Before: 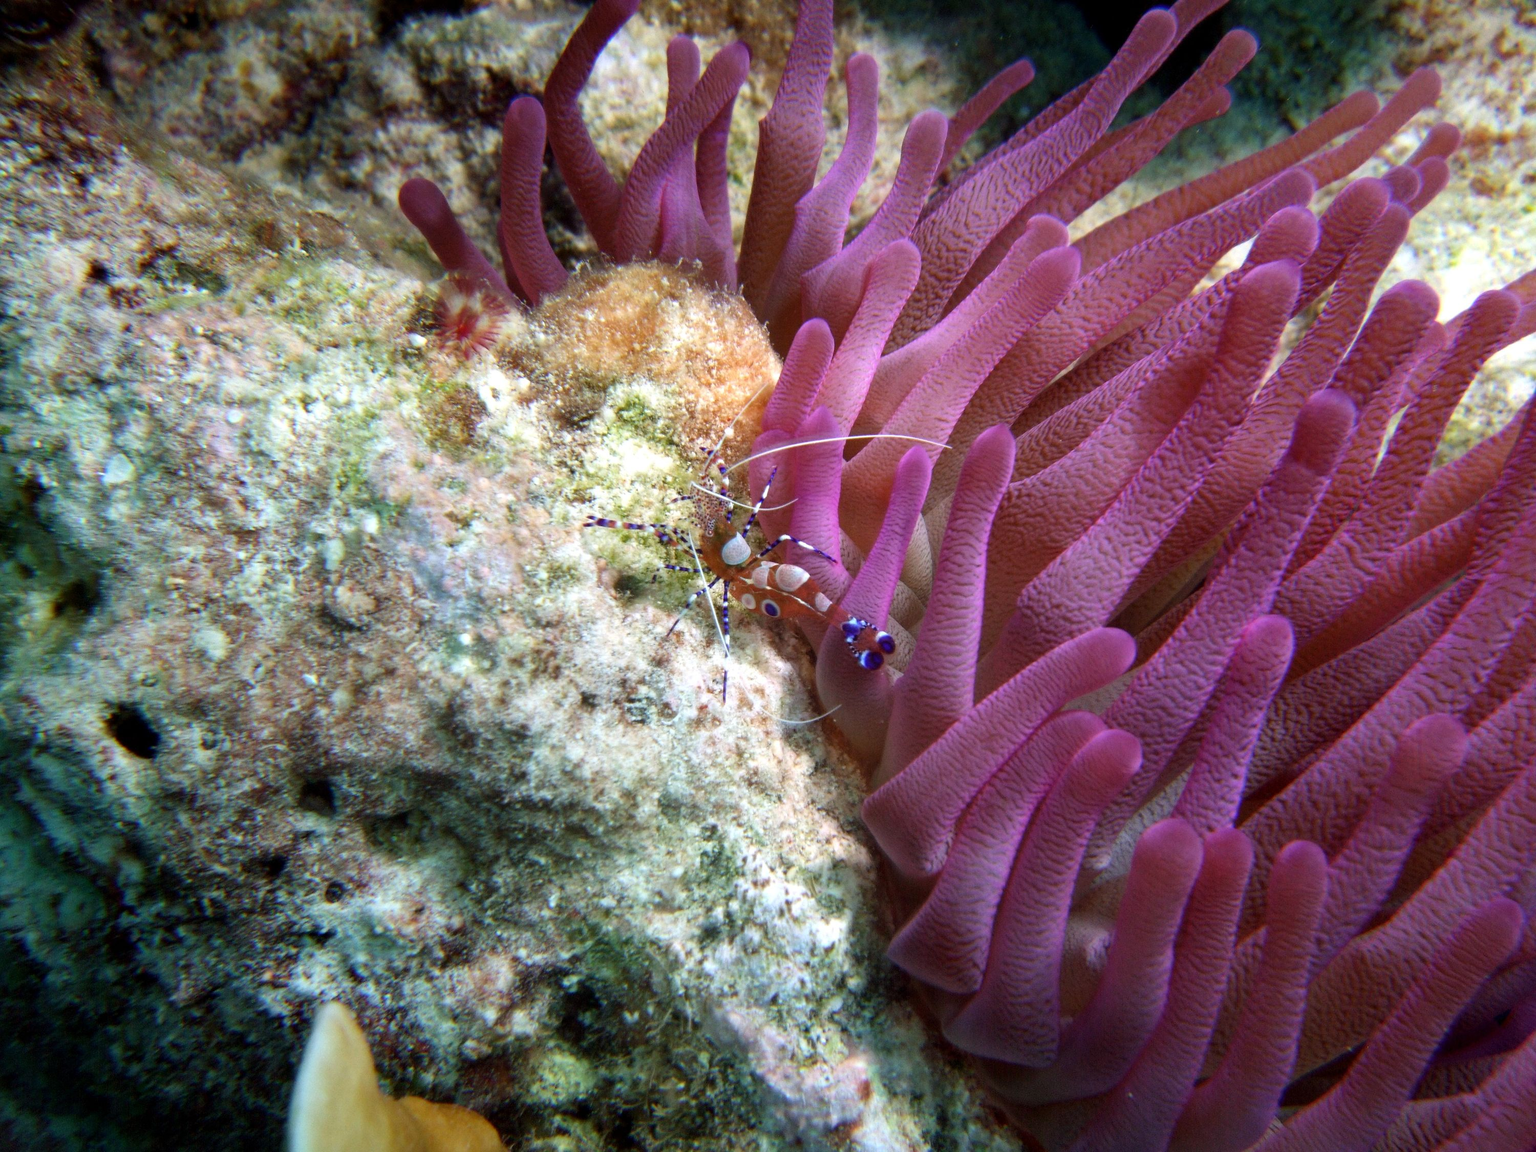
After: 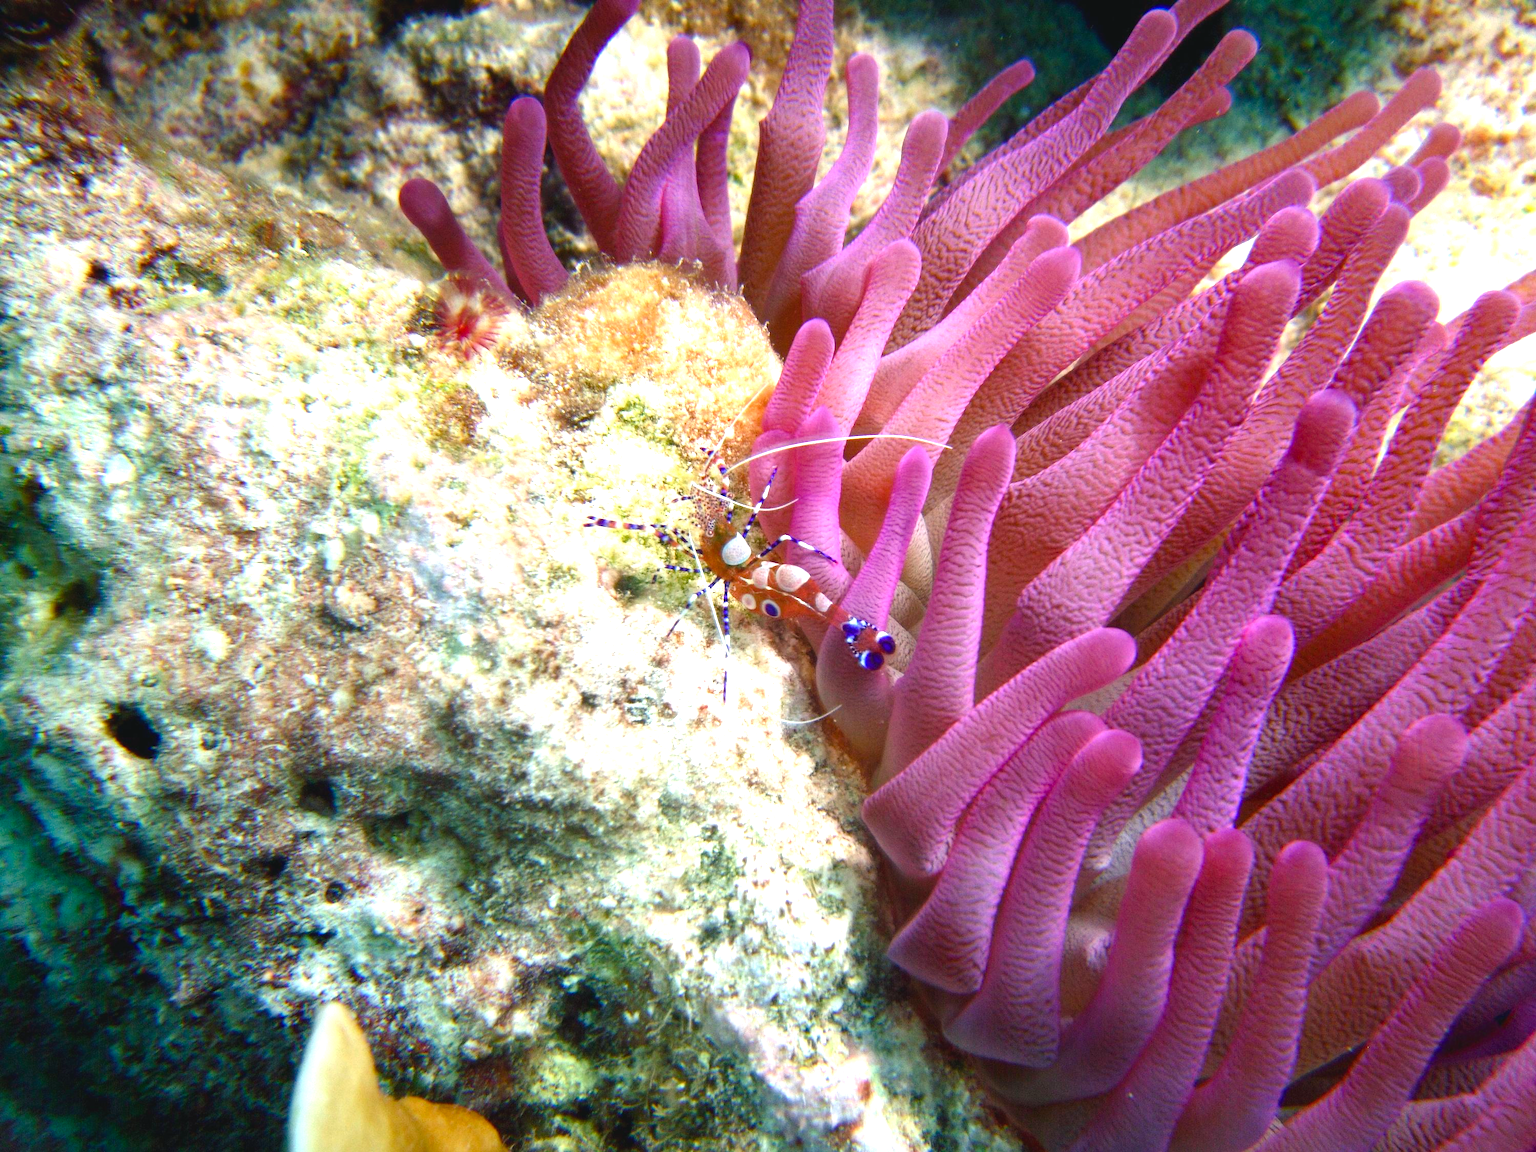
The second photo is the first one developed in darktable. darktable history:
color balance rgb: shadows lift › chroma 2%, shadows lift › hue 219.6°, power › hue 313.2°, highlights gain › chroma 3%, highlights gain › hue 75.6°, global offset › luminance 0.5%, perceptual saturation grading › global saturation 15.33%, perceptual saturation grading › highlights -19.33%, perceptual saturation grading › shadows 20%, global vibrance 20%
exposure: black level correction 0, exposure 1 EV, compensate highlight preservation false
white balance: emerald 1
